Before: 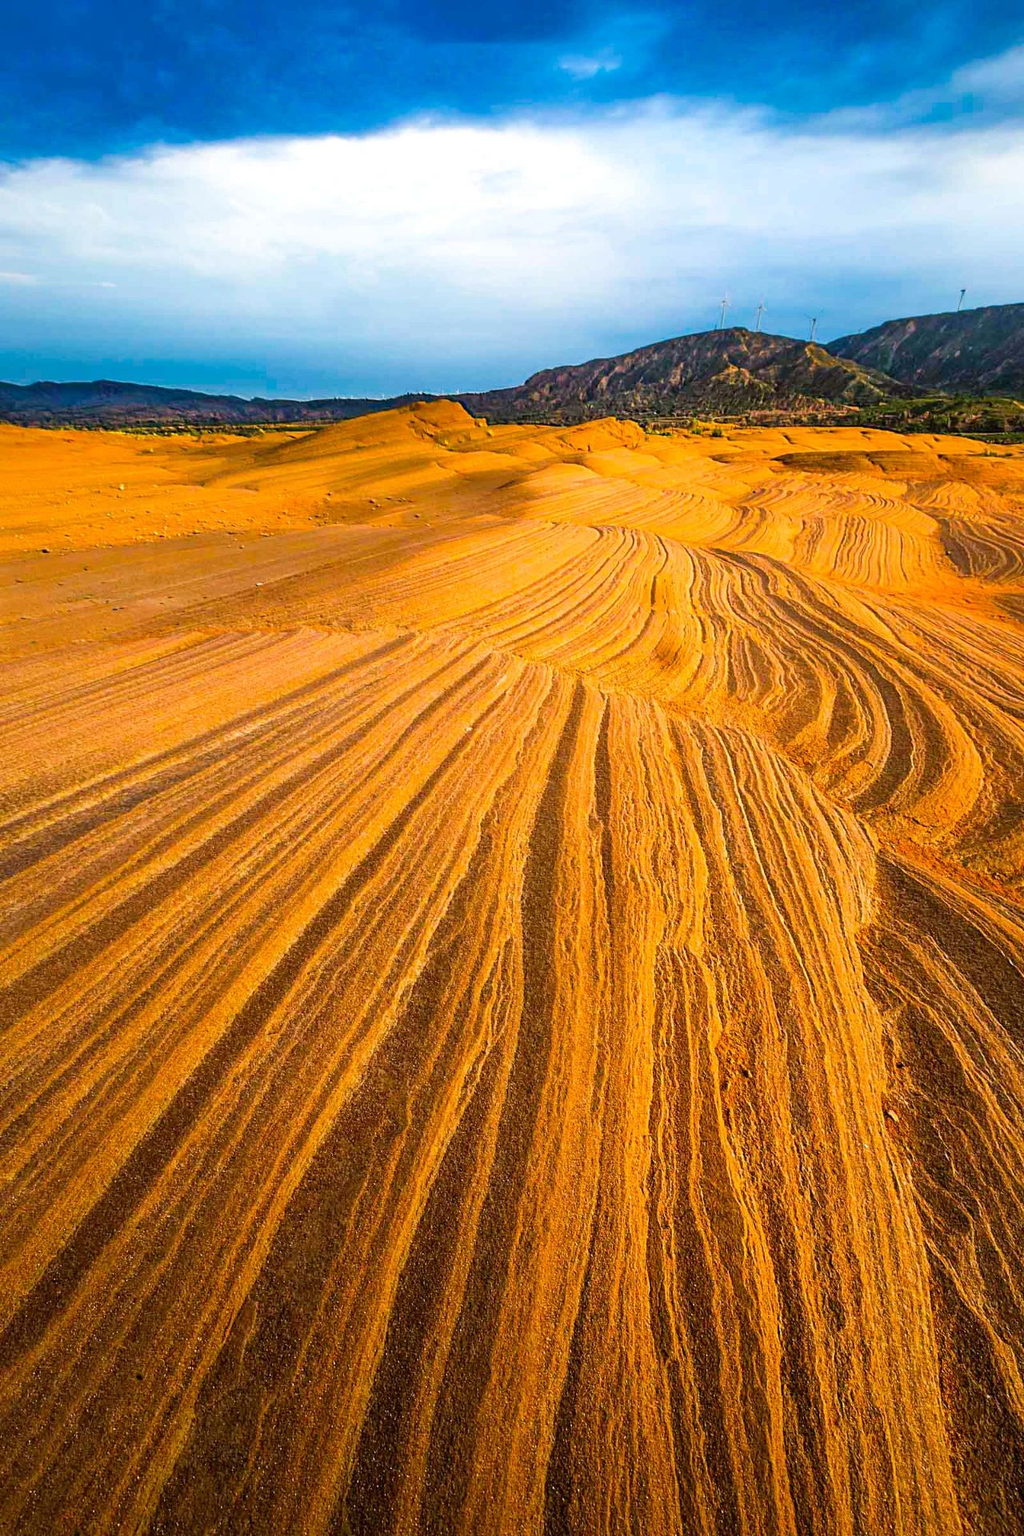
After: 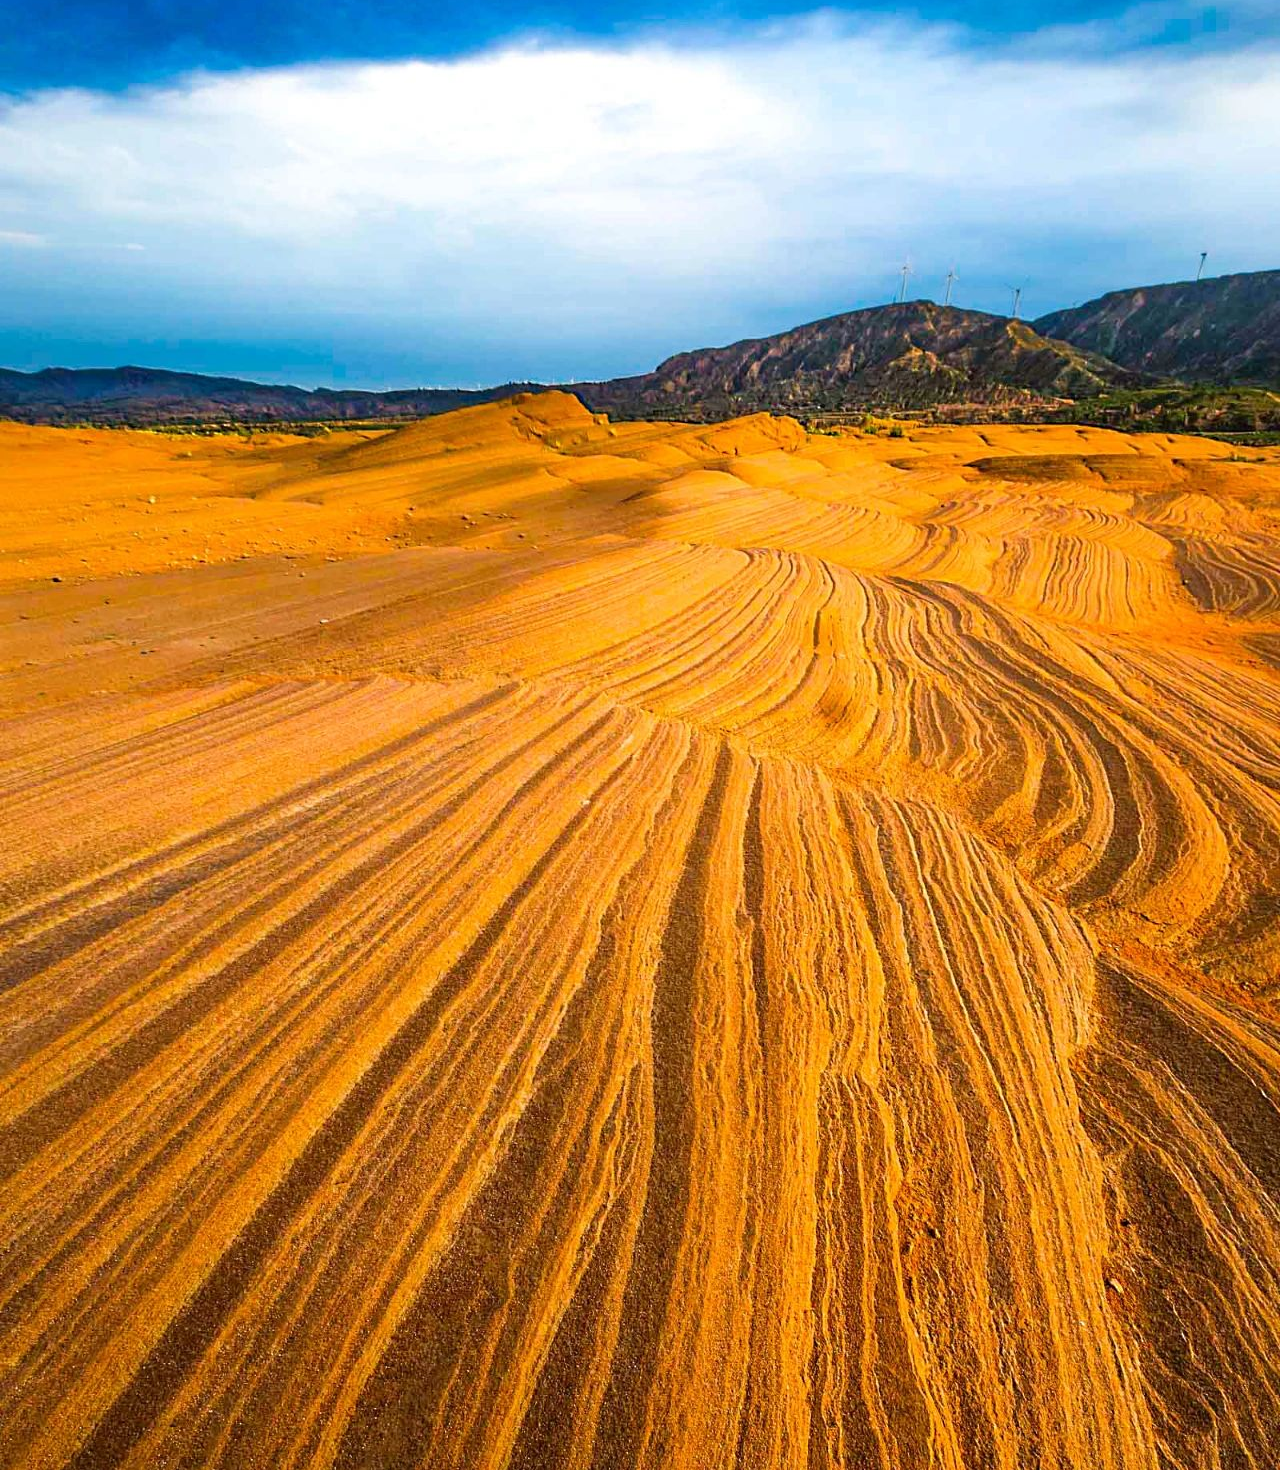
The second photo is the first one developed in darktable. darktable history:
sharpen: radius 5.28, amount 0.312, threshold 26.375
crop: top 5.705%, bottom 17.731%
